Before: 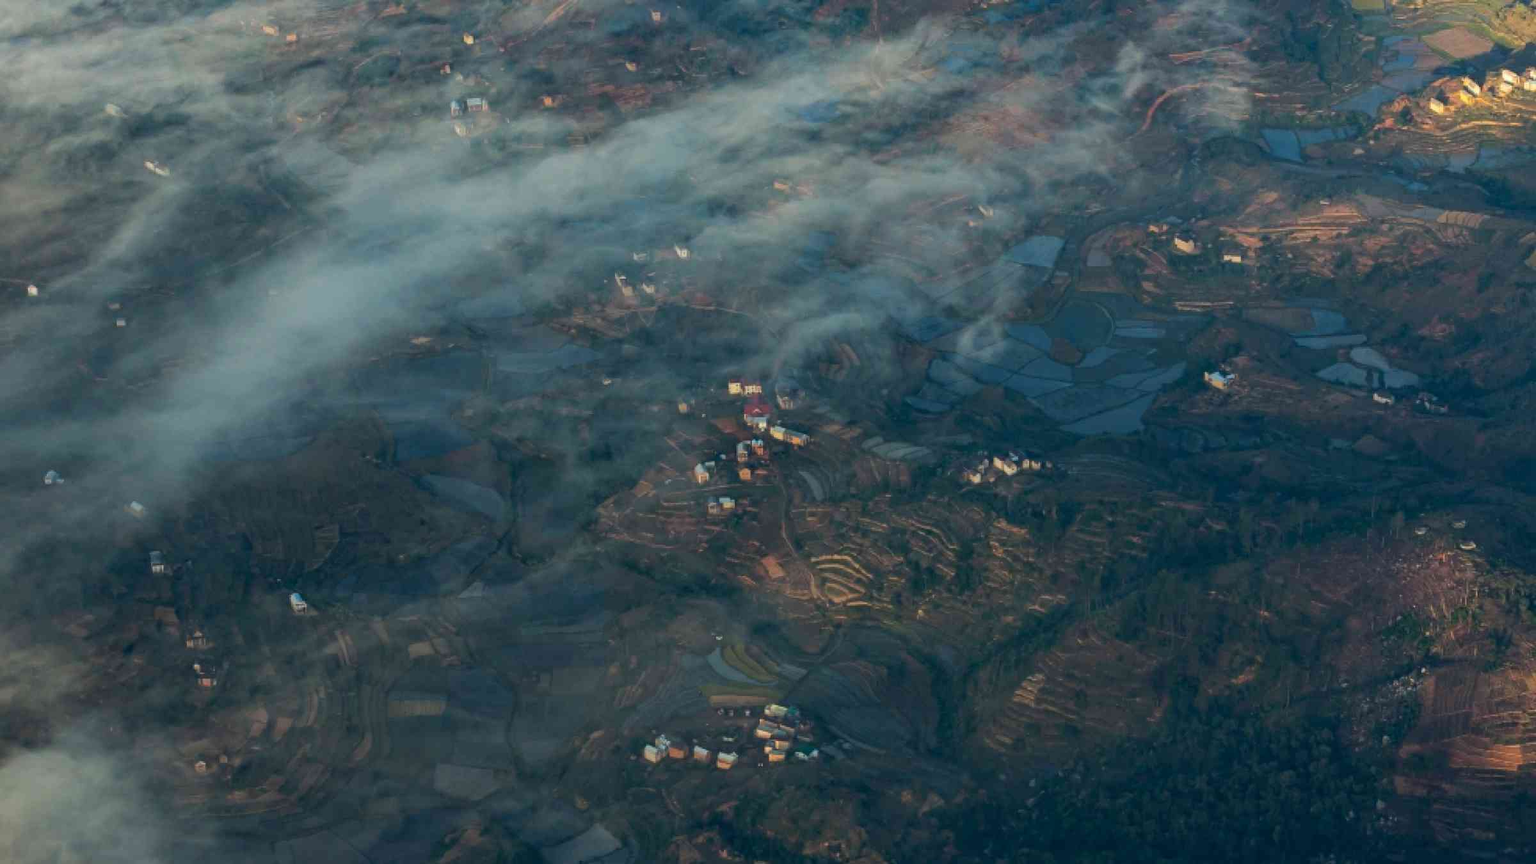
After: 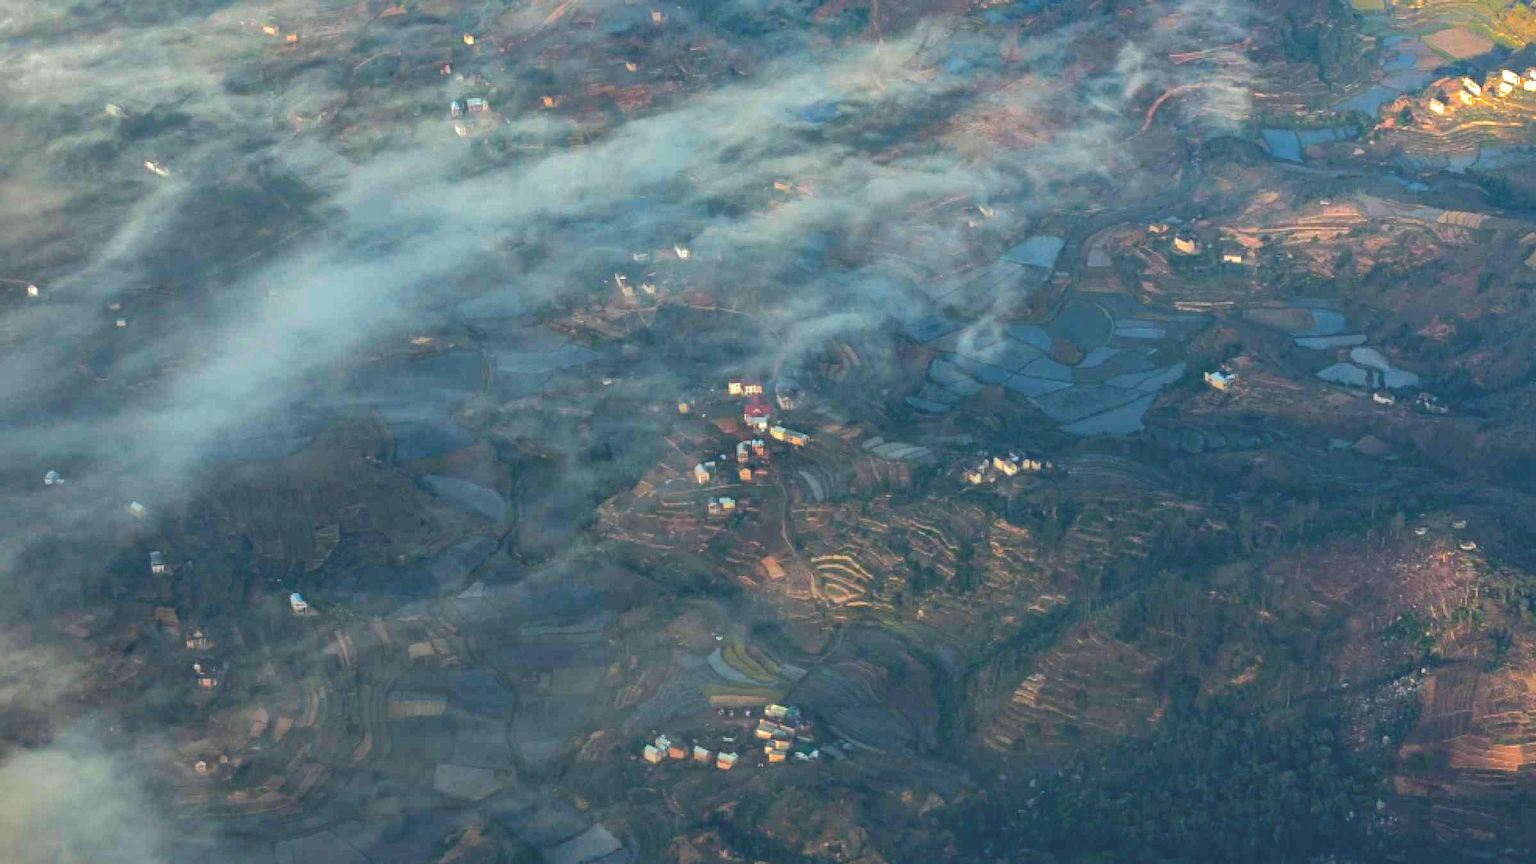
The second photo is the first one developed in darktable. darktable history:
exposure: black level correction -0.006, exposure 1 EV, compensate highlight preservation false
shadows and highlights: shadows 25.8, highlights -70.6
